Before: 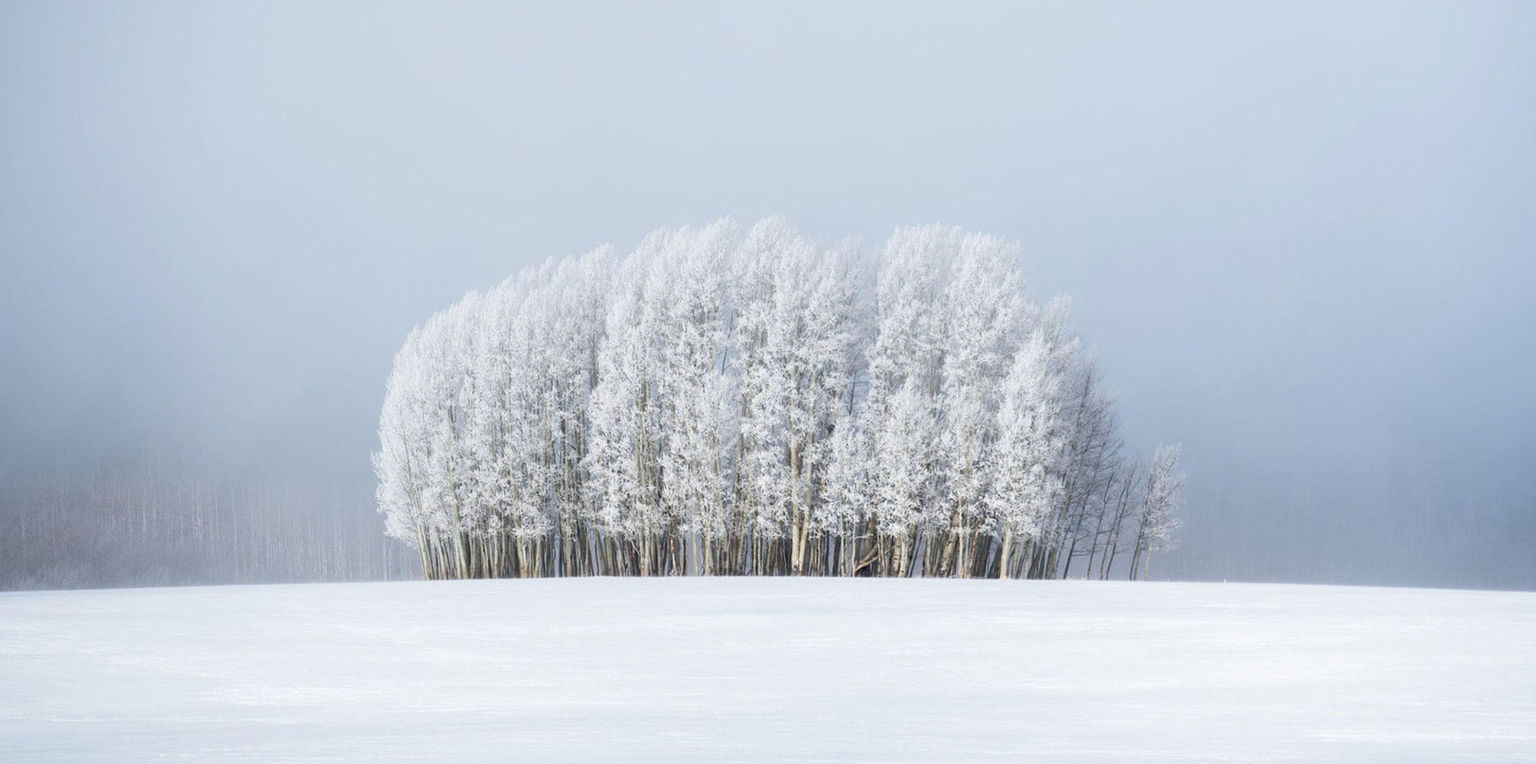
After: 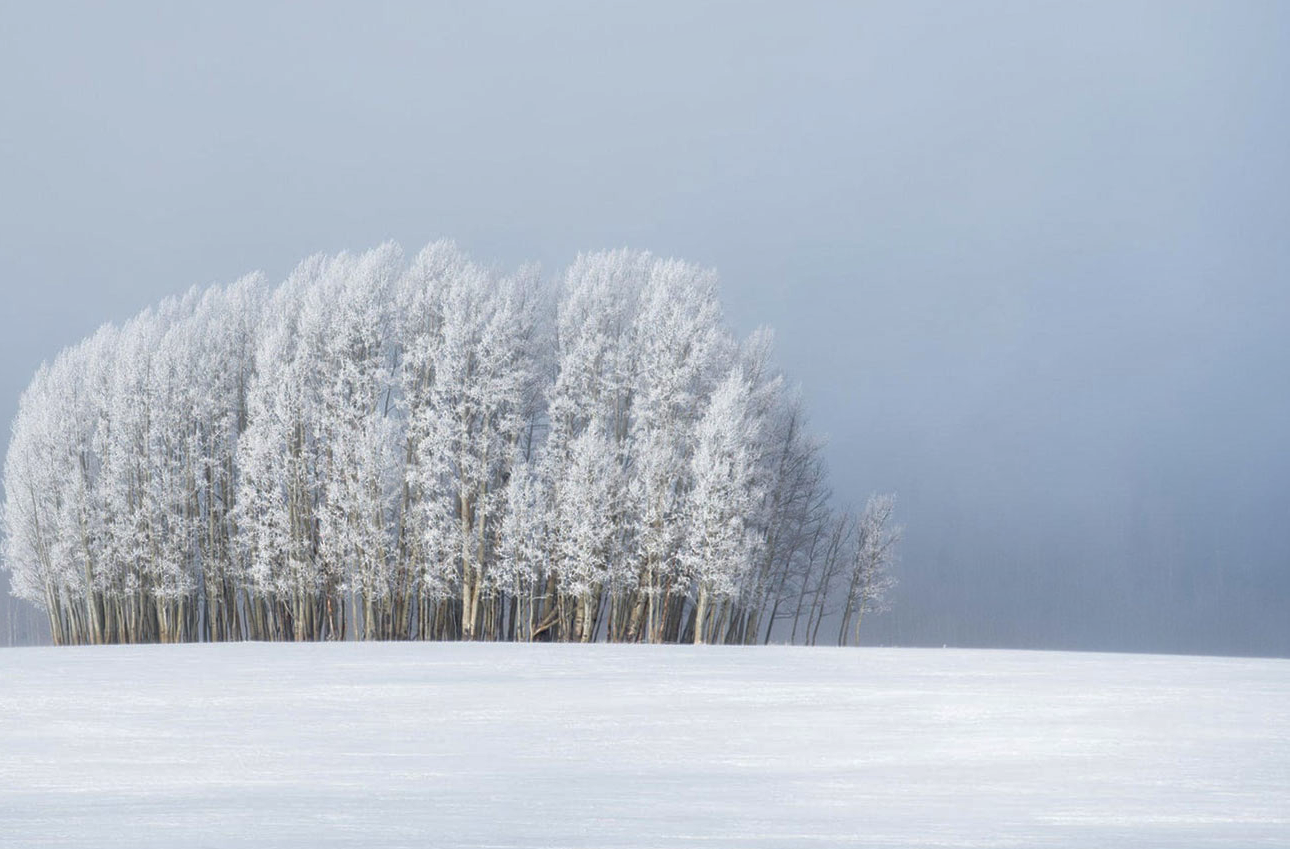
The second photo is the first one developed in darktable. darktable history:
shadows and highlights: on, module defaults
crop and rotate: left 24.522%
